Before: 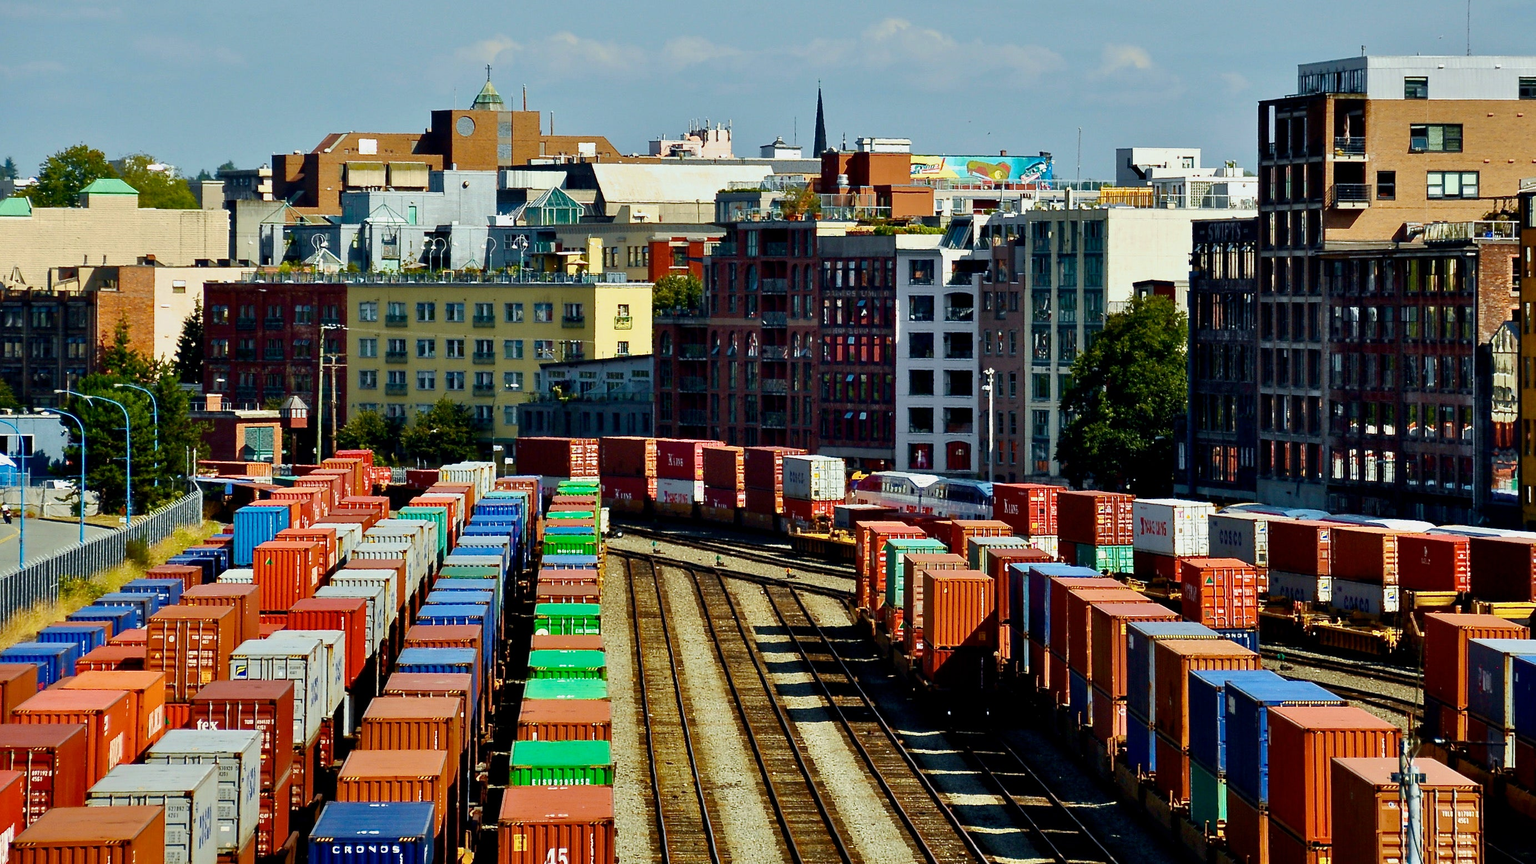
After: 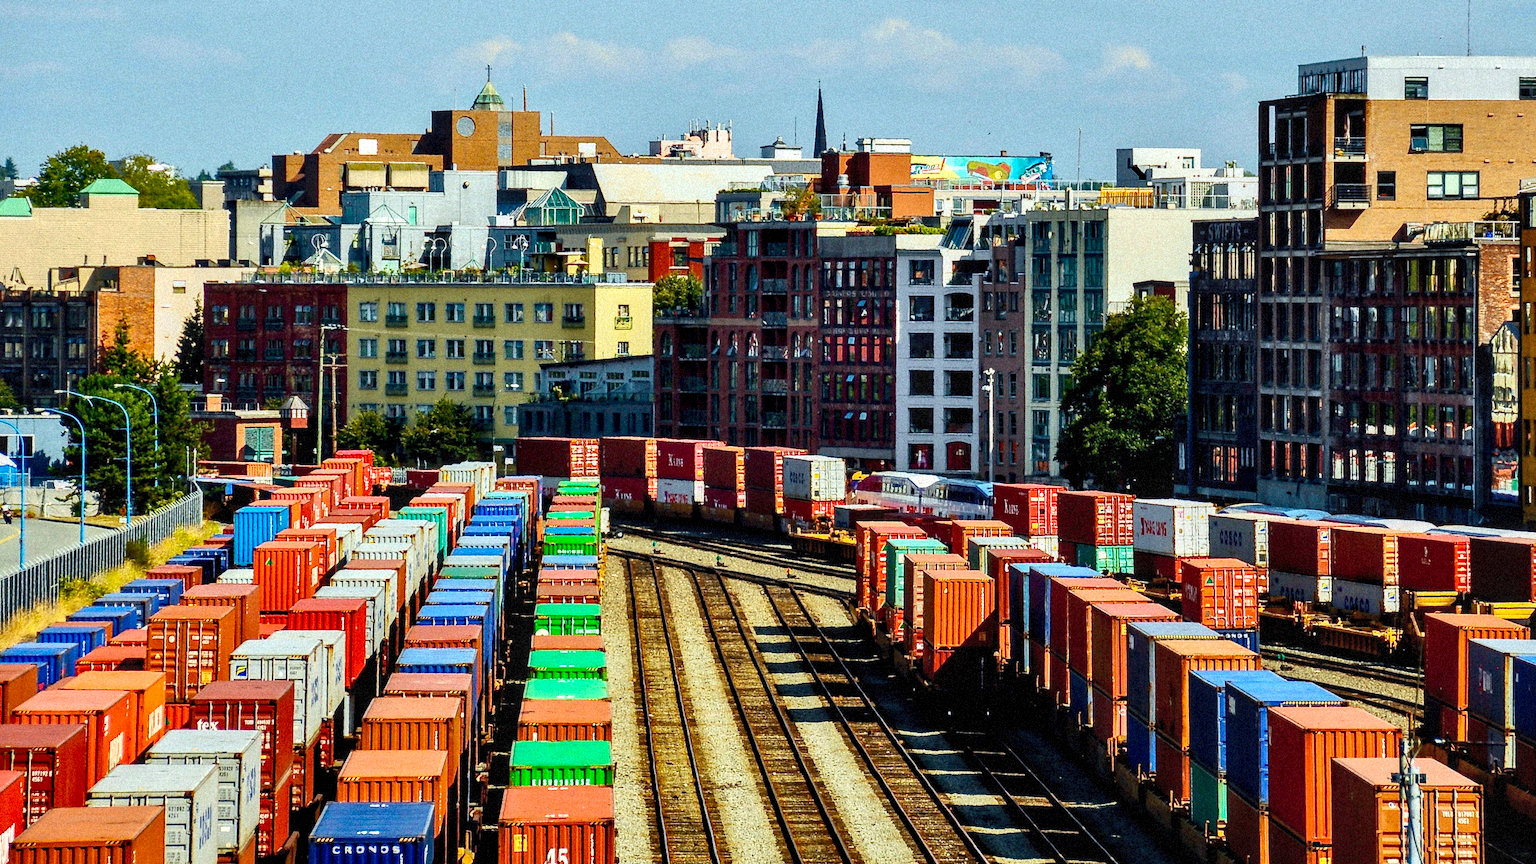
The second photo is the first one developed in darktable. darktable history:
local contrast: highlights 61%, detail 143%, midtone range 0.428
grain: coarseness 9.38 ISO, strength 34.99%, mid-tones bias 0%
contrast brightness saturation: contrast 0.2, brightness 0.16, saturation 0.22
